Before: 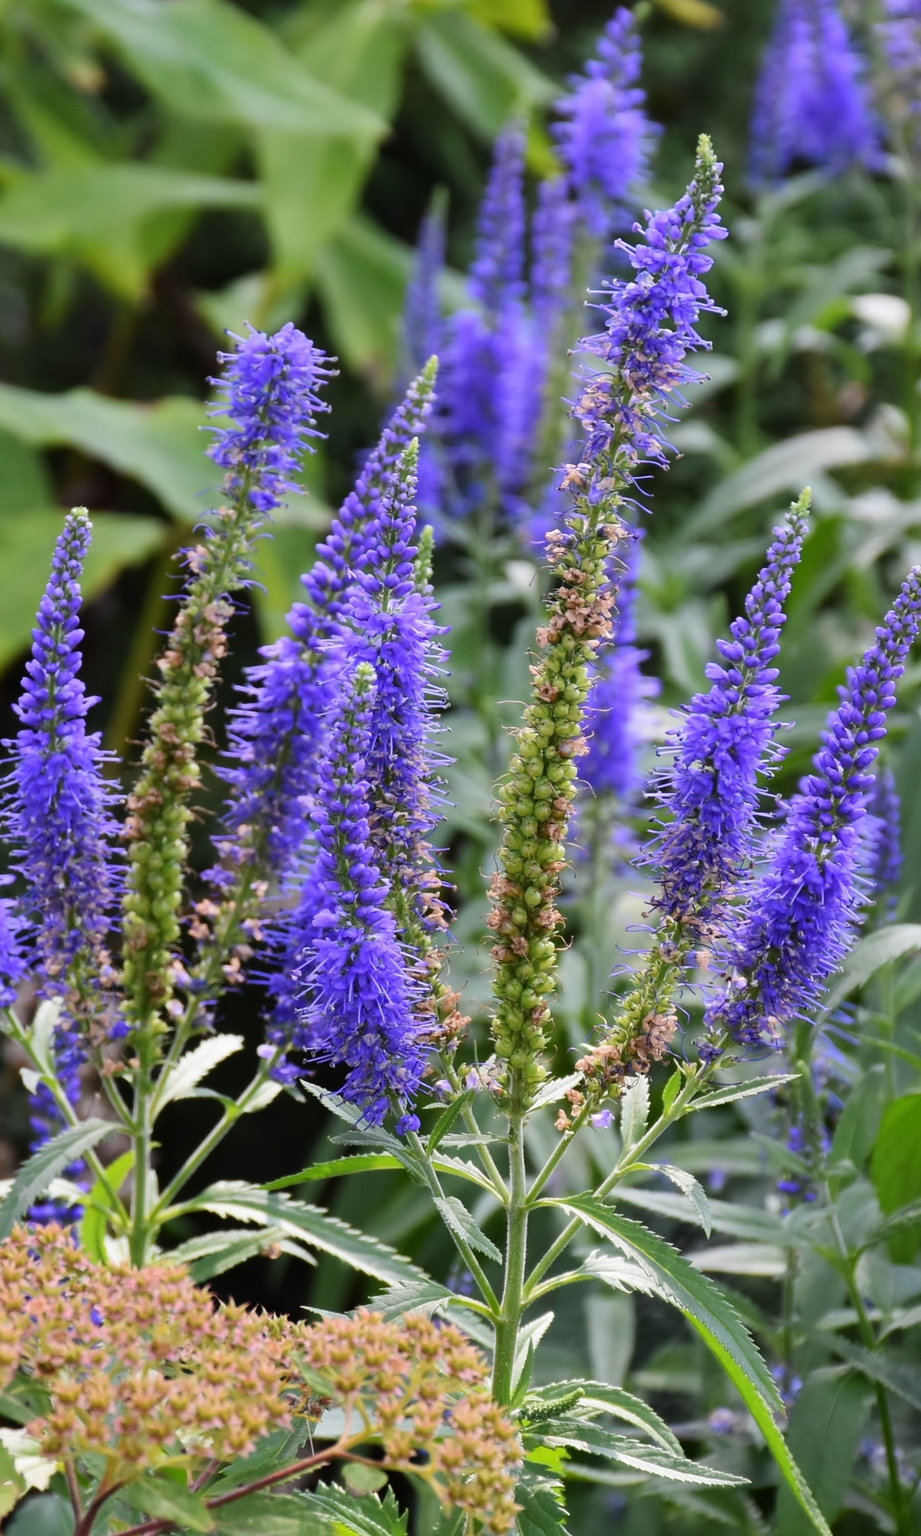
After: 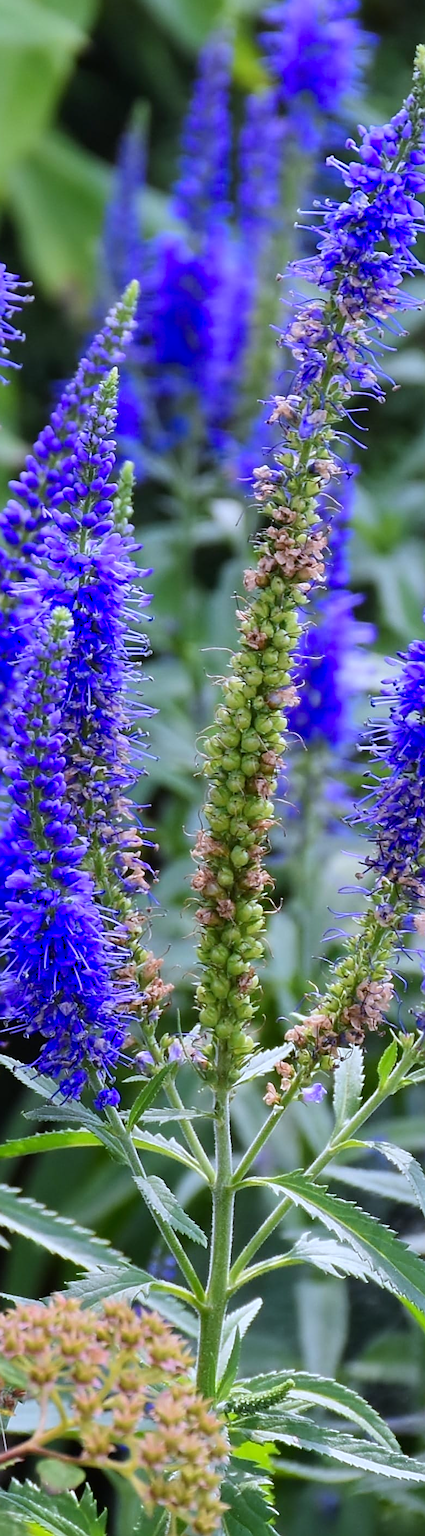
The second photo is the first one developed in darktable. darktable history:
sharpen: on, module defaults
crop: left 33.452%, top 6.025%, right 23.155%
color calibration: output R [0.994, 0.059, -0.119, 0], output G [-0.036, 1.09, -0.119, 0], output B [0.078, -0.108, 0.961, 0], illuminant custom, x 0.371, y 0.382, temperature 4281.14 K
